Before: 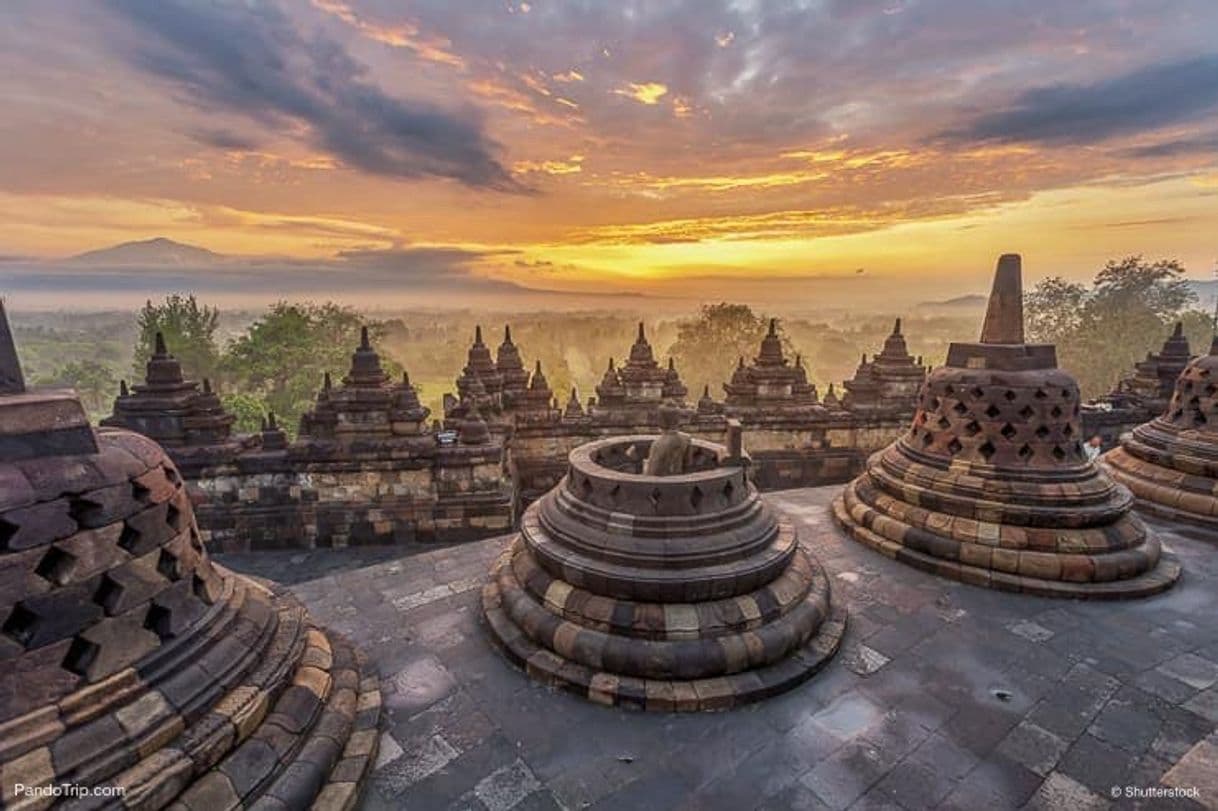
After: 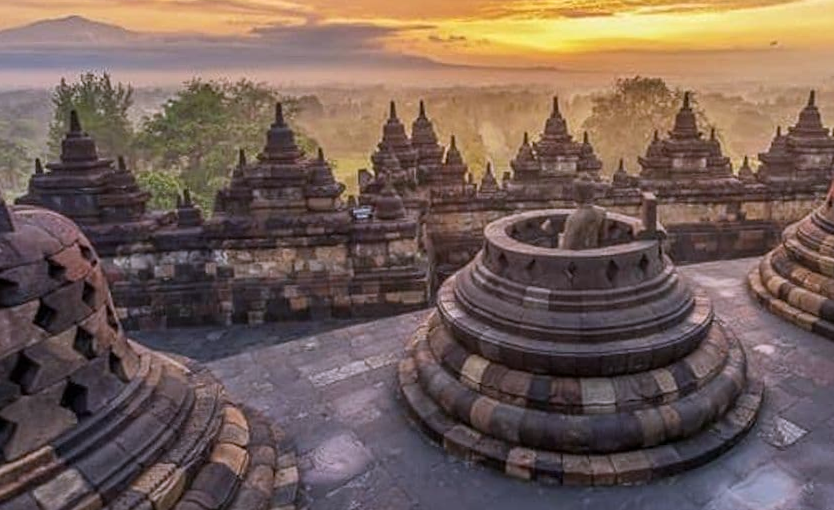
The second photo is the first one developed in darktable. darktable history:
white balance: red 1.004, blue 1.096
rotate and perspective: rotation -0.45°, automatic cropping original format, crop left 0.008, crop right 0.992, crop top 0.012, crop bottom 0.988
crop: left 6.488%, top 27.668%, right 24.183%, bottom 8.656%
